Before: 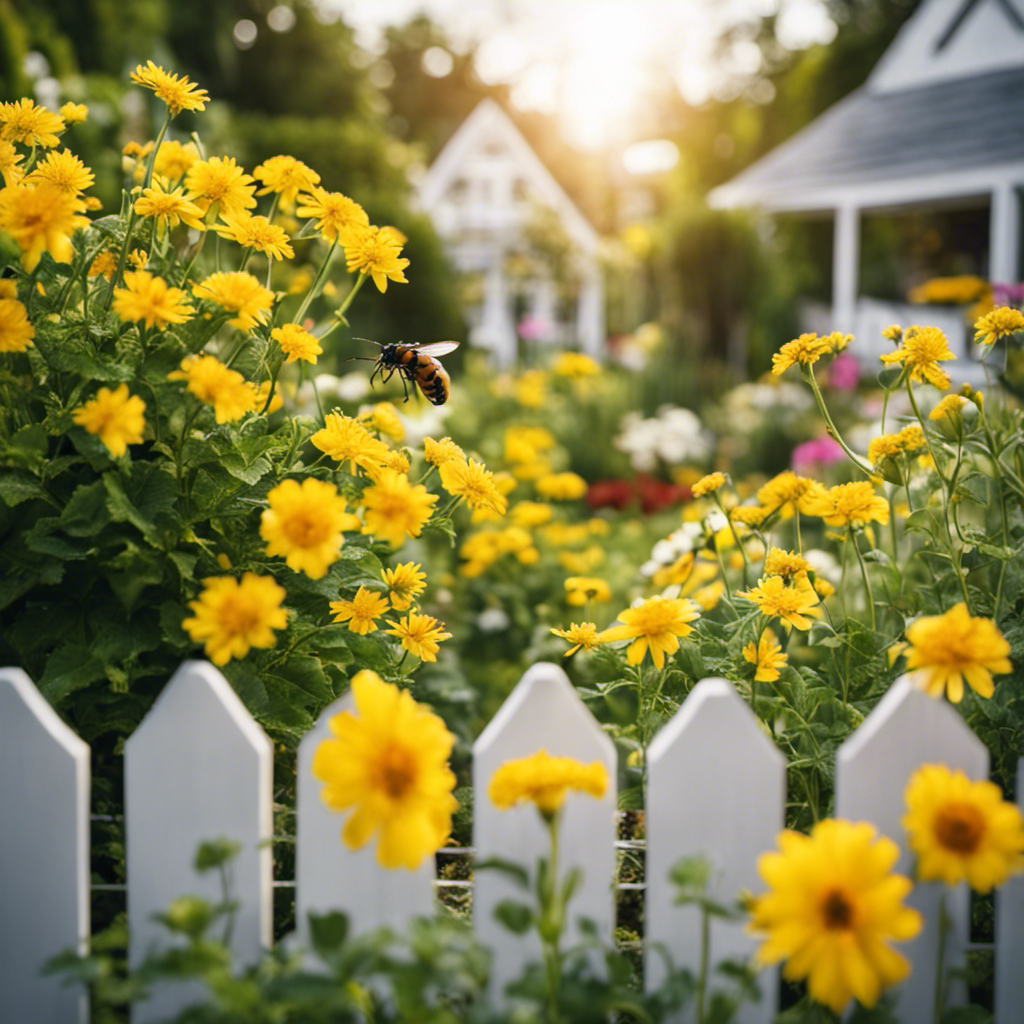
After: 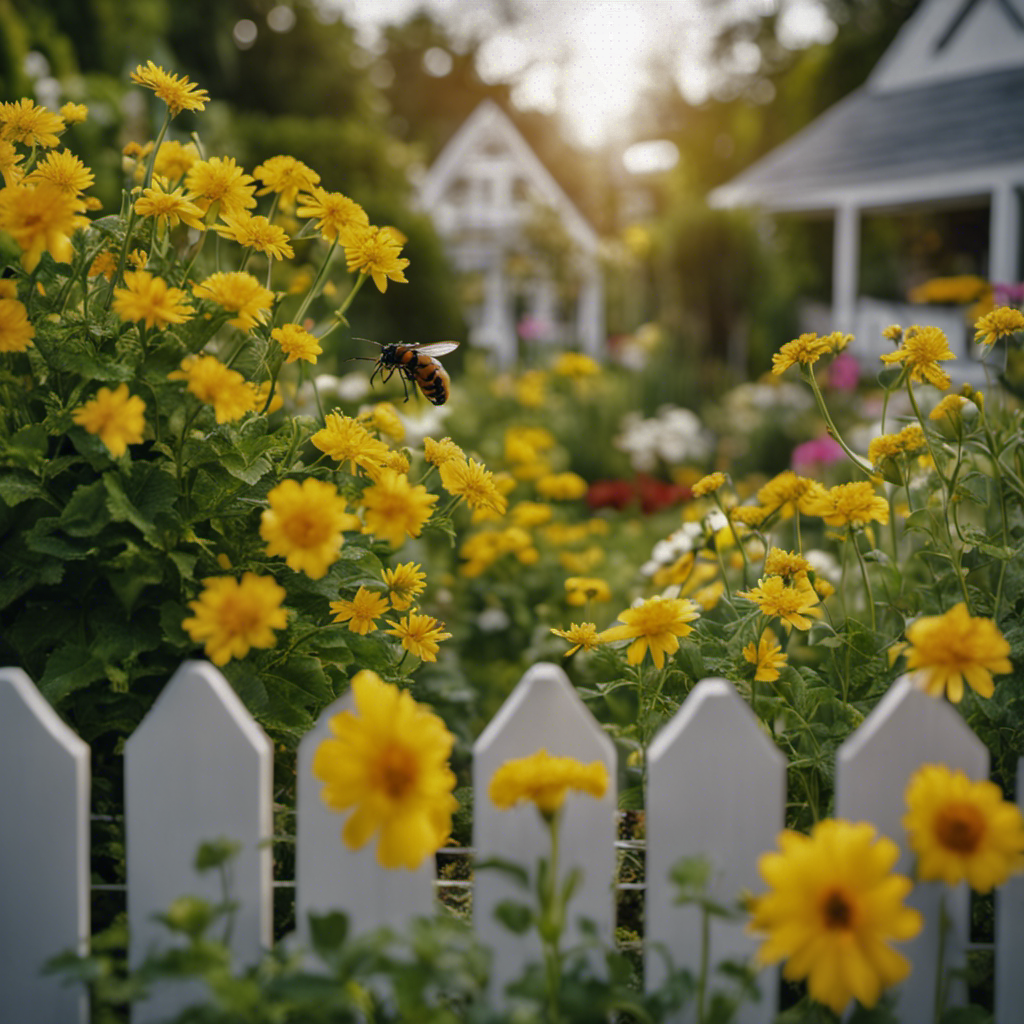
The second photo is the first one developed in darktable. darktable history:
base curve: curves: ch0 [(0, 0) (0.826, 0.587) (1, 1)]
shadows and highlights: radius 108.52, shadows 40.68, highlights -72.88, low approximation 0.01, soften with gaussian
